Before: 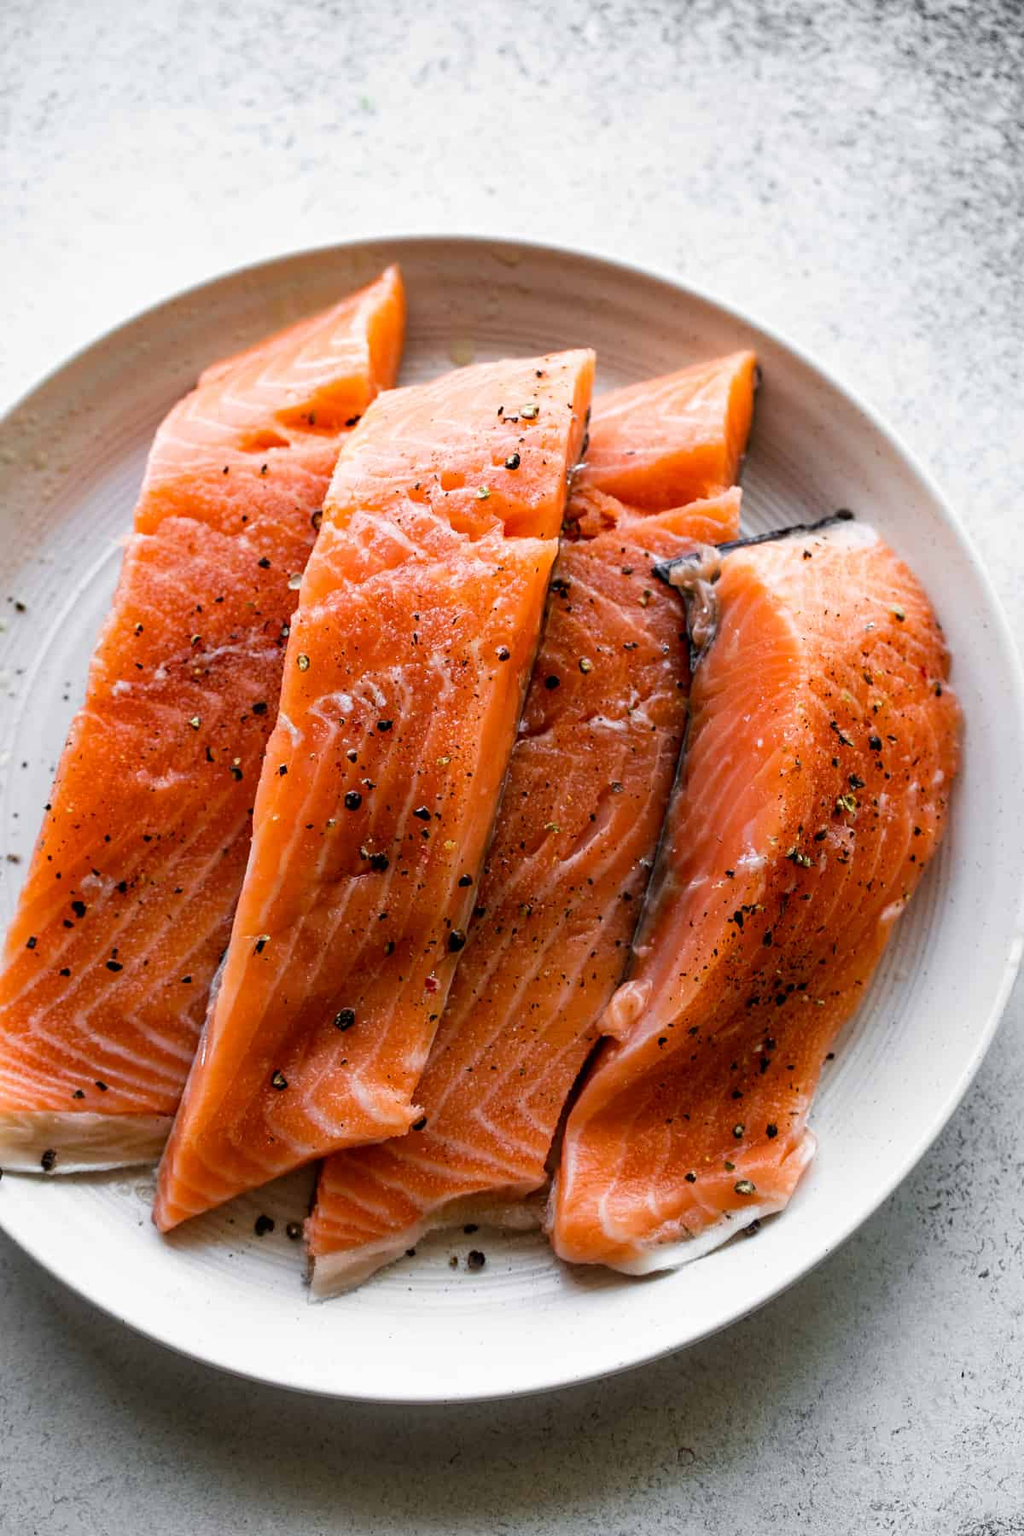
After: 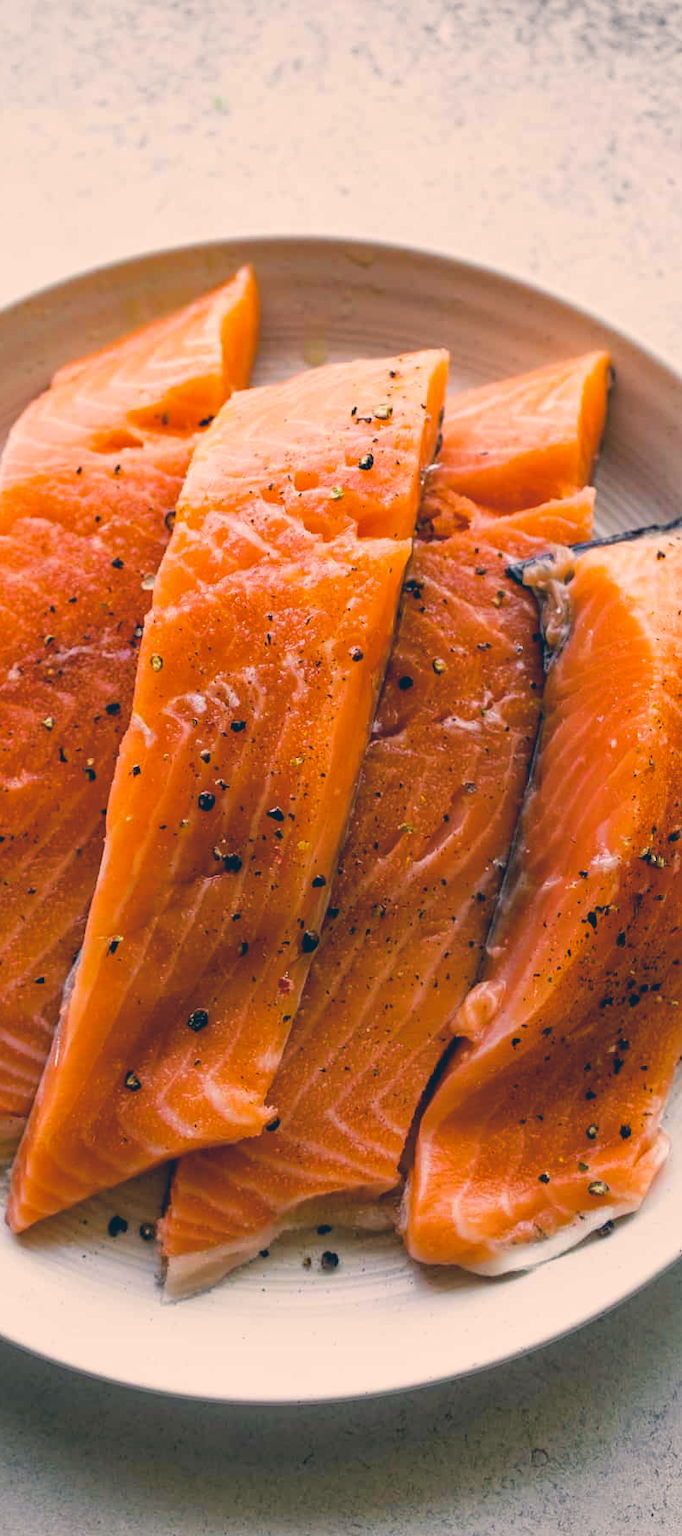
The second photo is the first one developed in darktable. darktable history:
crop and rotate: left 14.385%, right 18.948%
color correction: highlights a* 10.32, highlights b* 14.66, shadows a* -9.59, shadows b* -15.02
color balance rgb: perceptual saturation grading › global saturation 25%, global vibrance 20%
contrast brightness saturation: contrast -0.15, brightness 0.05, saturation -0.12
